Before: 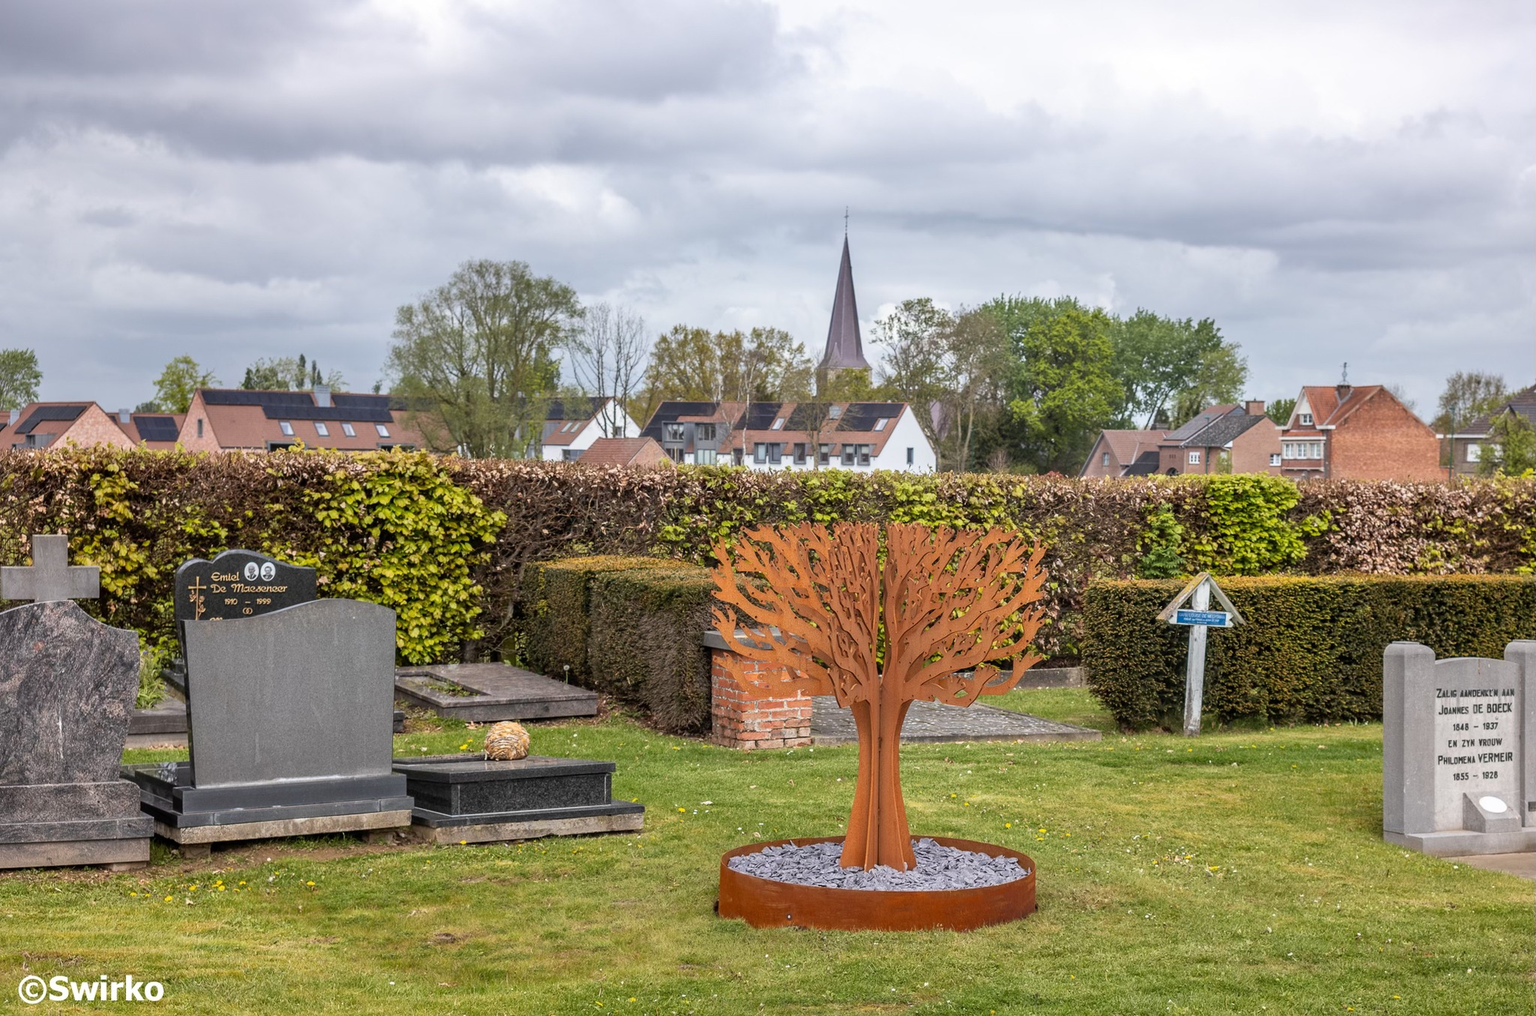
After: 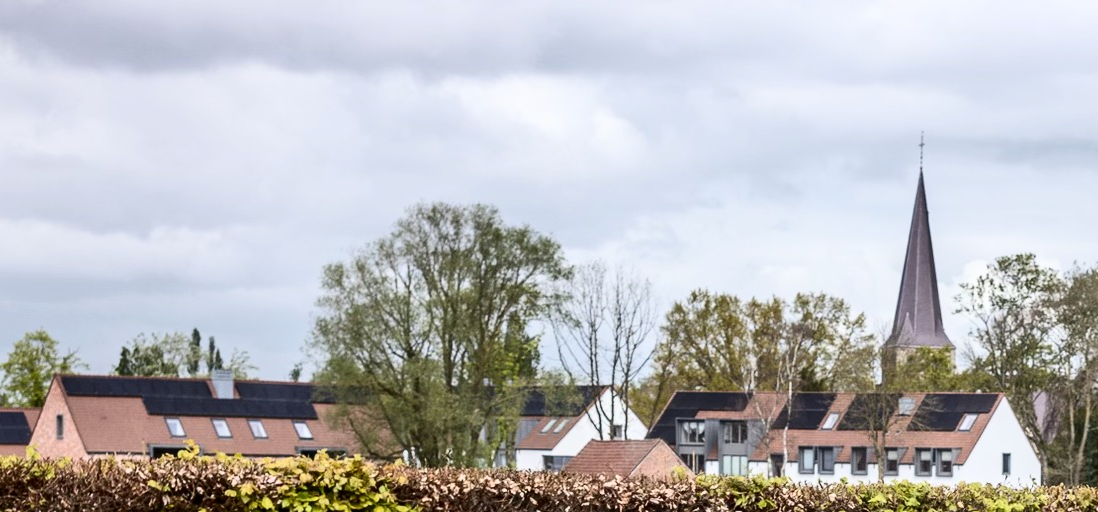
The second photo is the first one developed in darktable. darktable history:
crop: left 10.121%, top 10.631%, right 36.218%, bottom 51.526%
contrast brightness saturation: contrast 0.28
